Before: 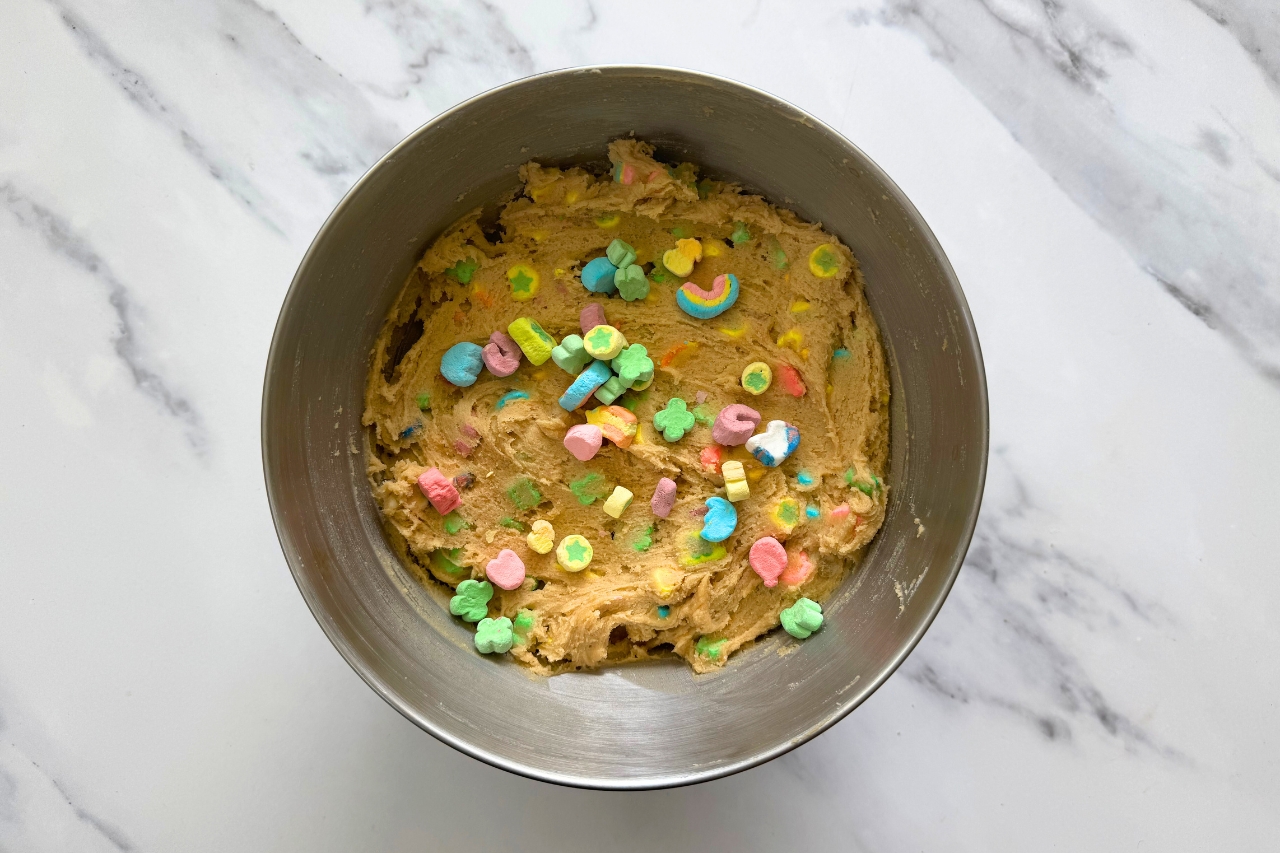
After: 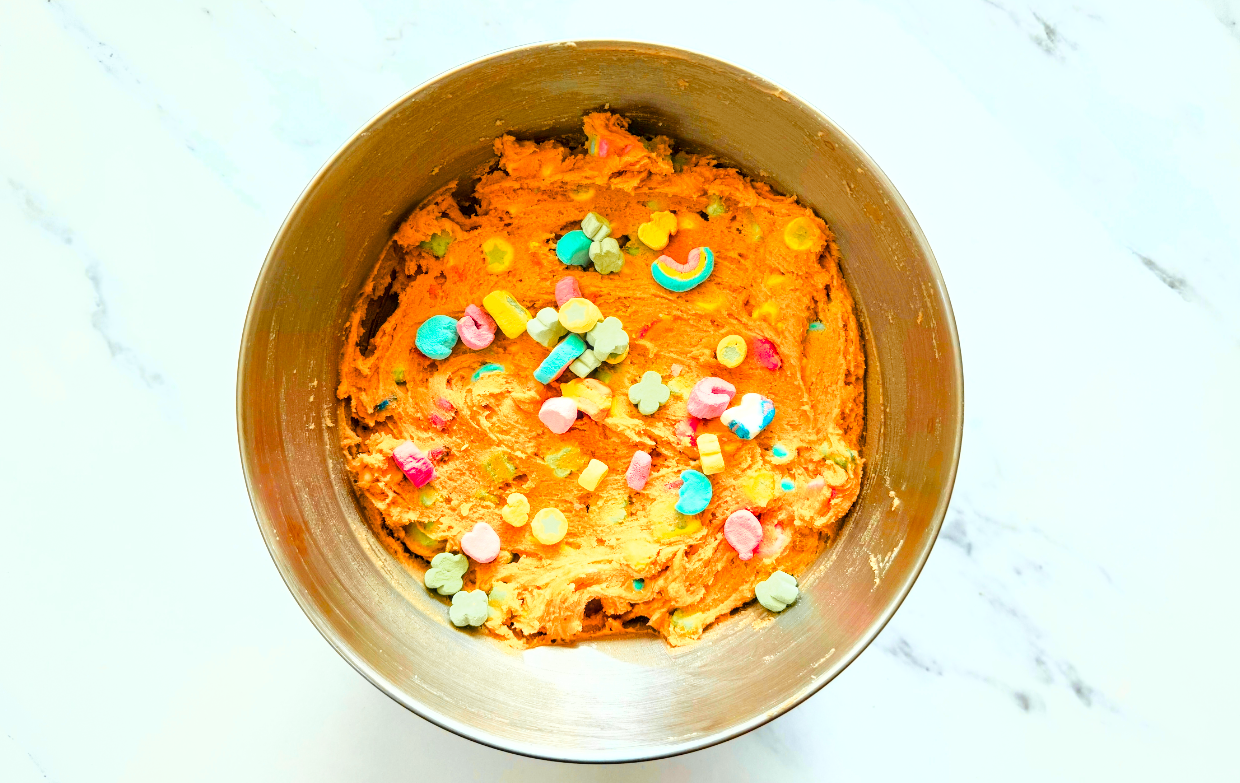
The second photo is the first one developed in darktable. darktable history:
base curve: curves: ch0 [(0, 0) (0.025, 0.046) (0.112, 0.277) (0.467, 0.74) (0.814, 0.929) (1, 0.942)]
color zones: curves: ch1 [(0.263, 0.53) (0.376, 0.287) (0.487, 0.512) (0.748, 0.547) (1, 0.513)]; ch2 [(0.262, 0.45) (0.751, 0.477)], mix 31.98%
velvia: on, module defaults
color balance rgb: linear chroma grading › shadows -2.2%, linear chroma grading › highlights -15%, linear chroma grading › global chroma -10%, linear chroma grading › mid-tones -10%, perceptual saturation grading › global saturation 45%, perceptual saturation grading › highlights -50%, perceptual saturation grading › shadows 30%, perceptual brilliance grading › global brilliance 18%, global vibrance 45%
color correction: highlights a* -6.69, highlights b* 0.49
local contrast: detail 130%
crop: left 1.964%, top 3.251%, right 1.122%, bottom 4.933%
